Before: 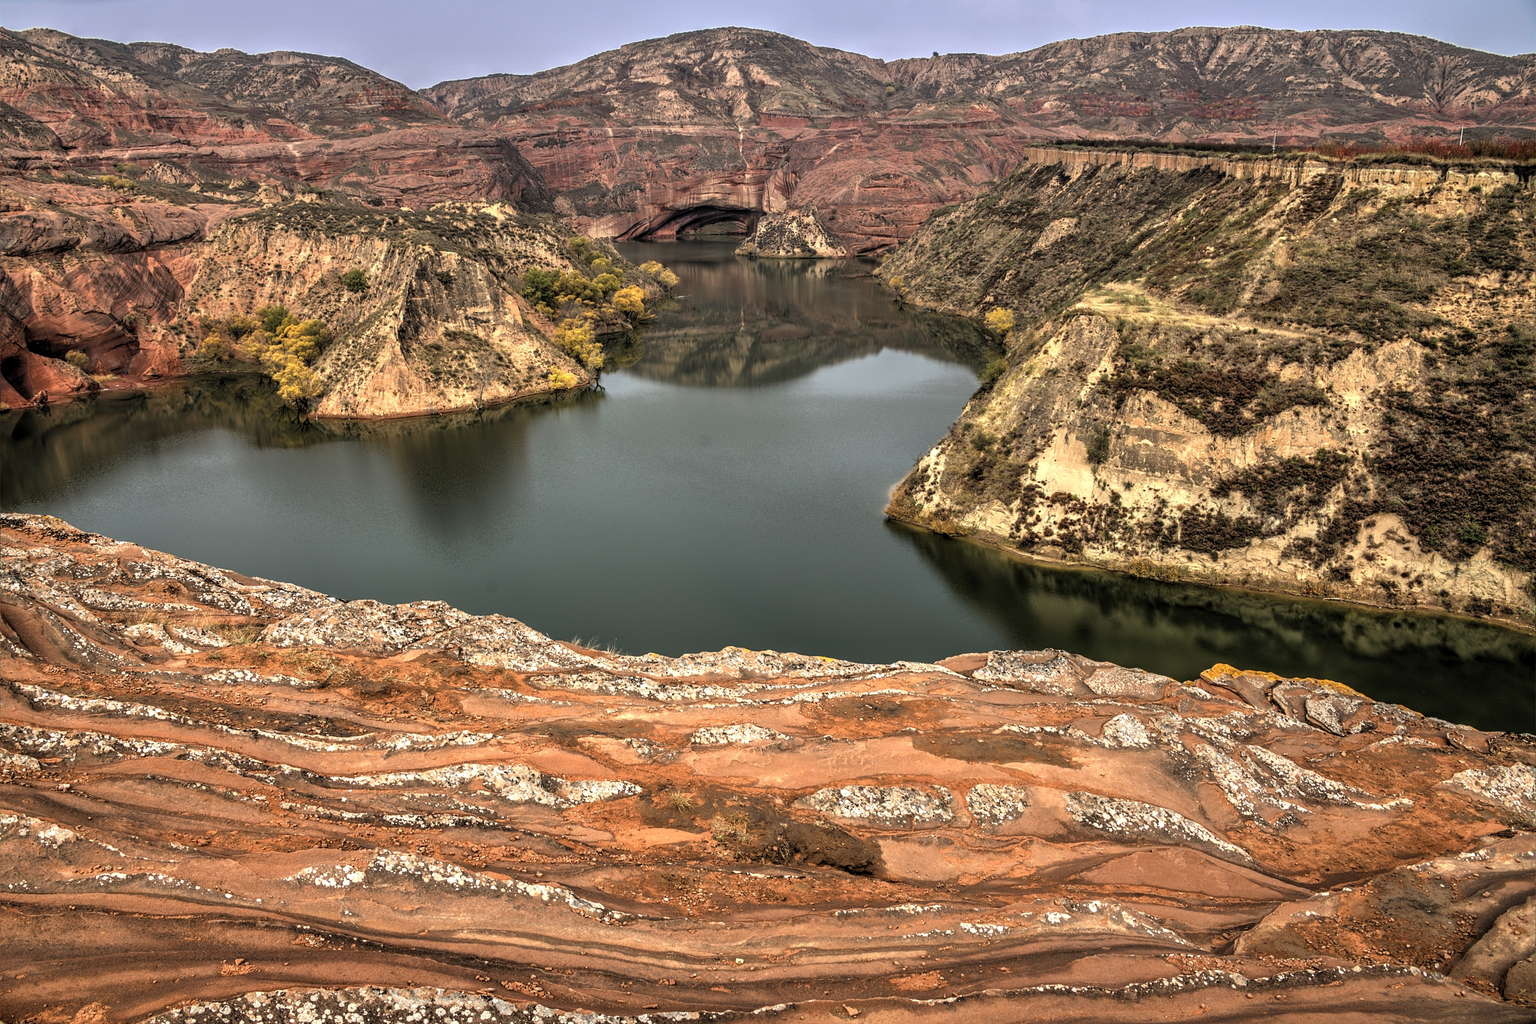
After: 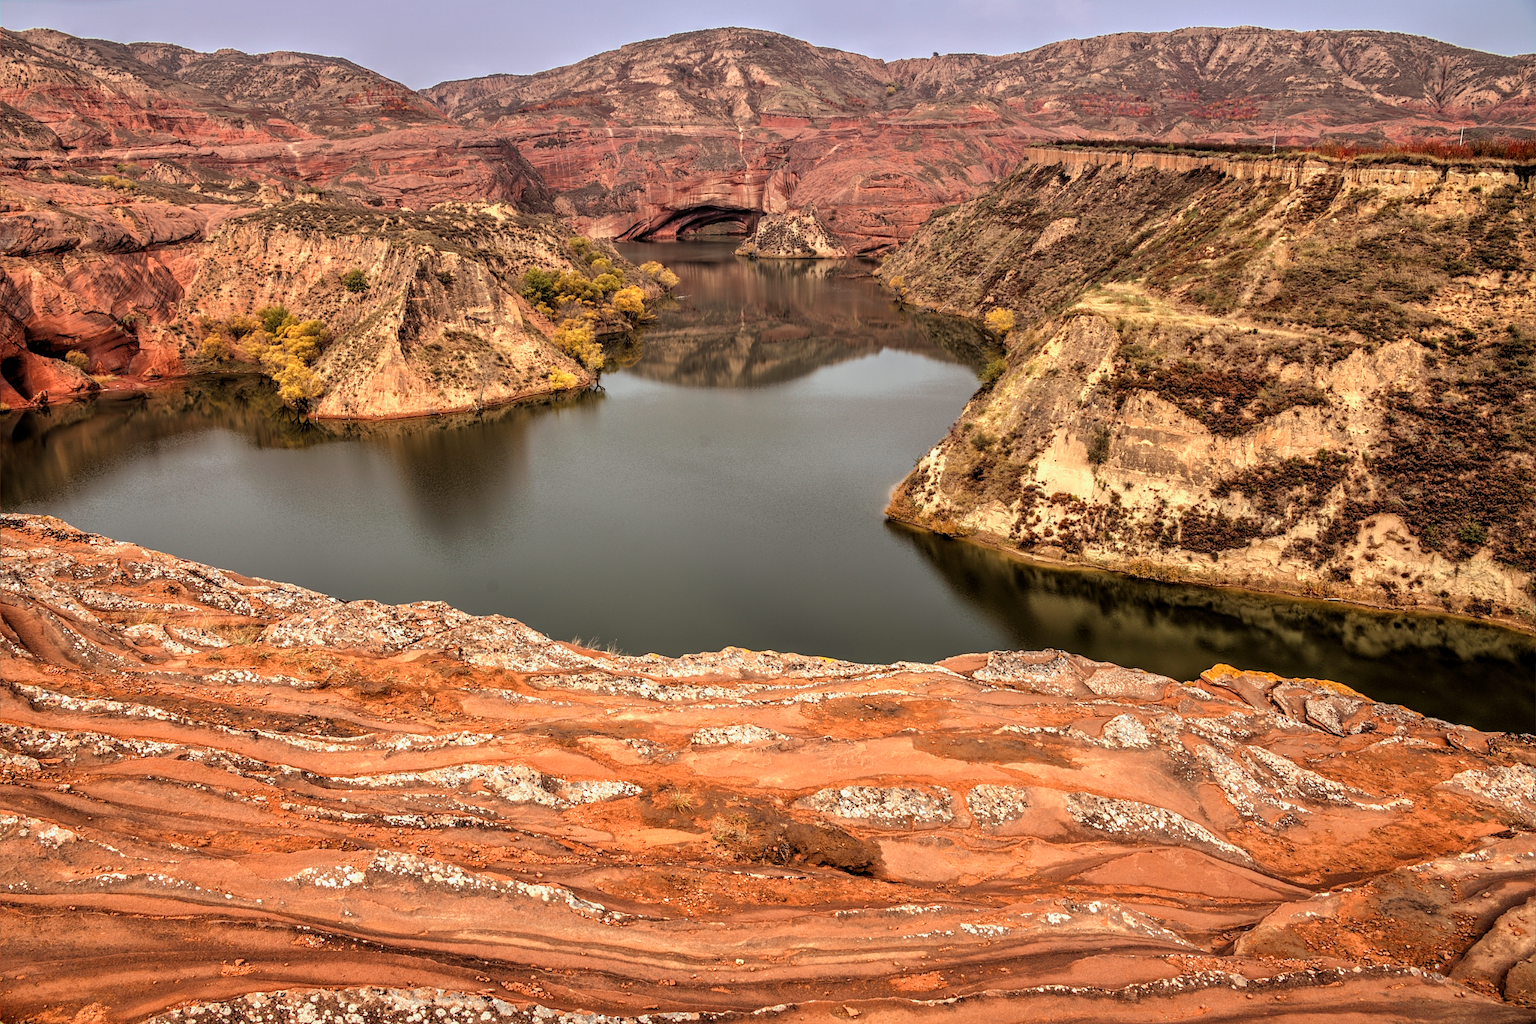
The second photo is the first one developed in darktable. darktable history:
color balance rgb: power › chroma 1.527%, power › hue 28.79°, perceptual saturation grading › global saturation 0.016%, perceptual brilliance grading › mid-tones 9.594%, perceptual brilliance grading › shadows 15.65%, global vibrance -17.221%, contrast -5.422%
